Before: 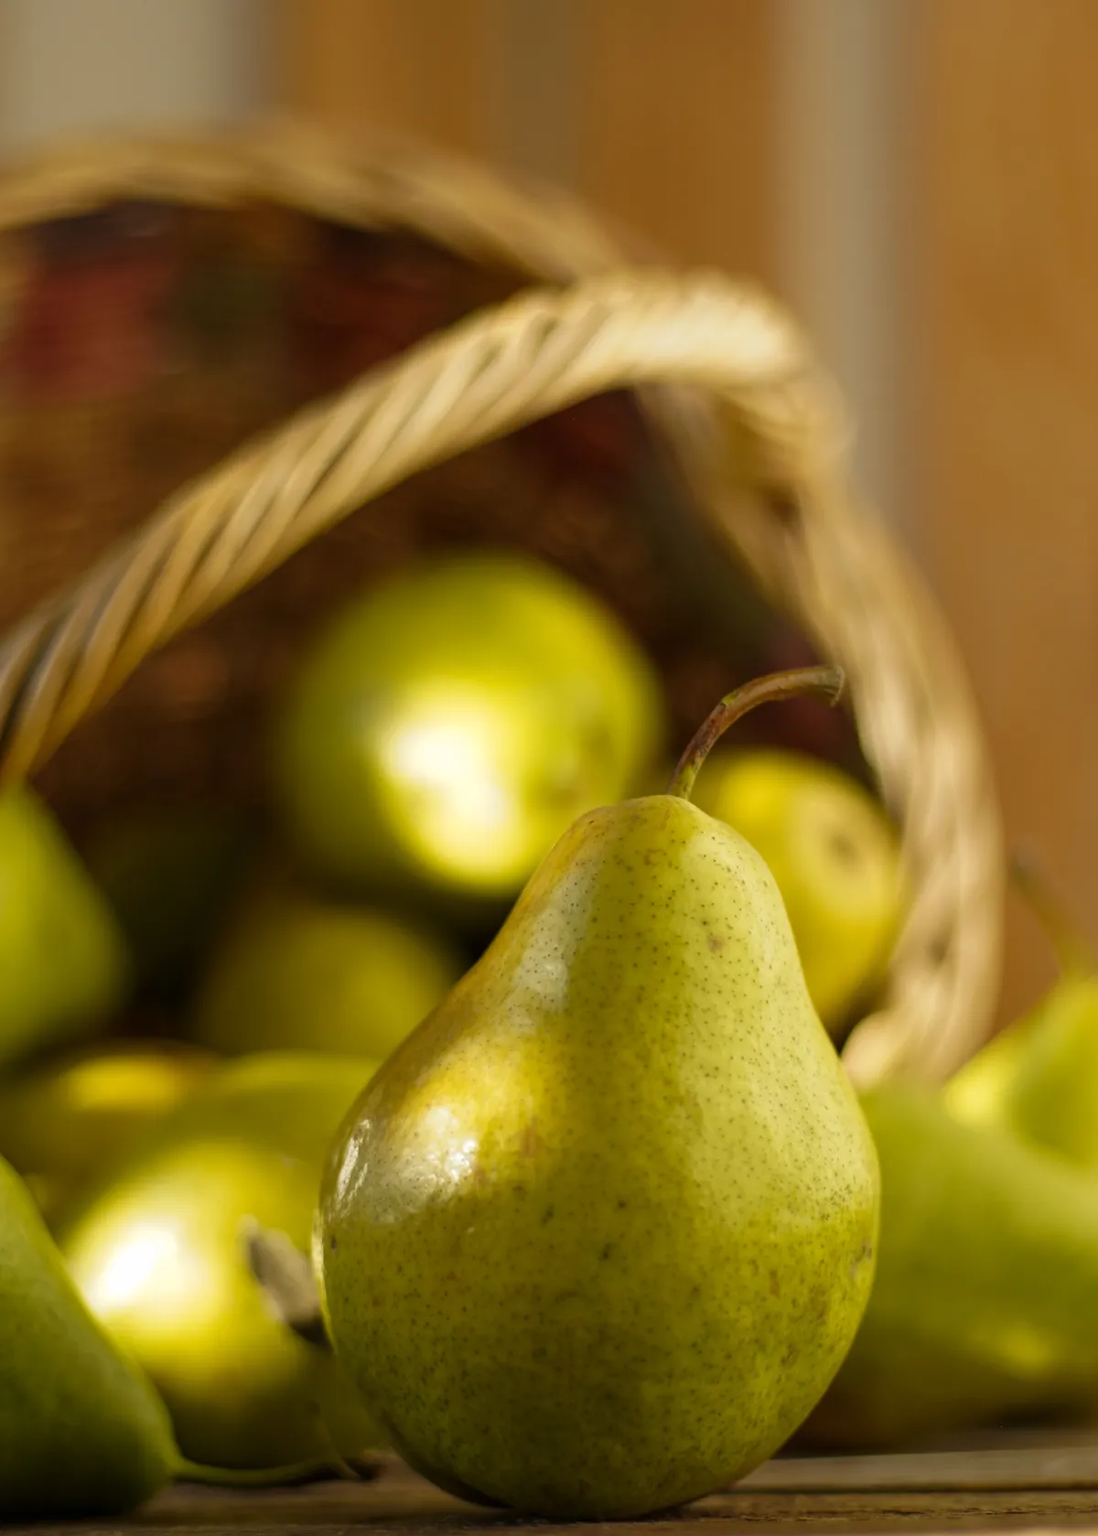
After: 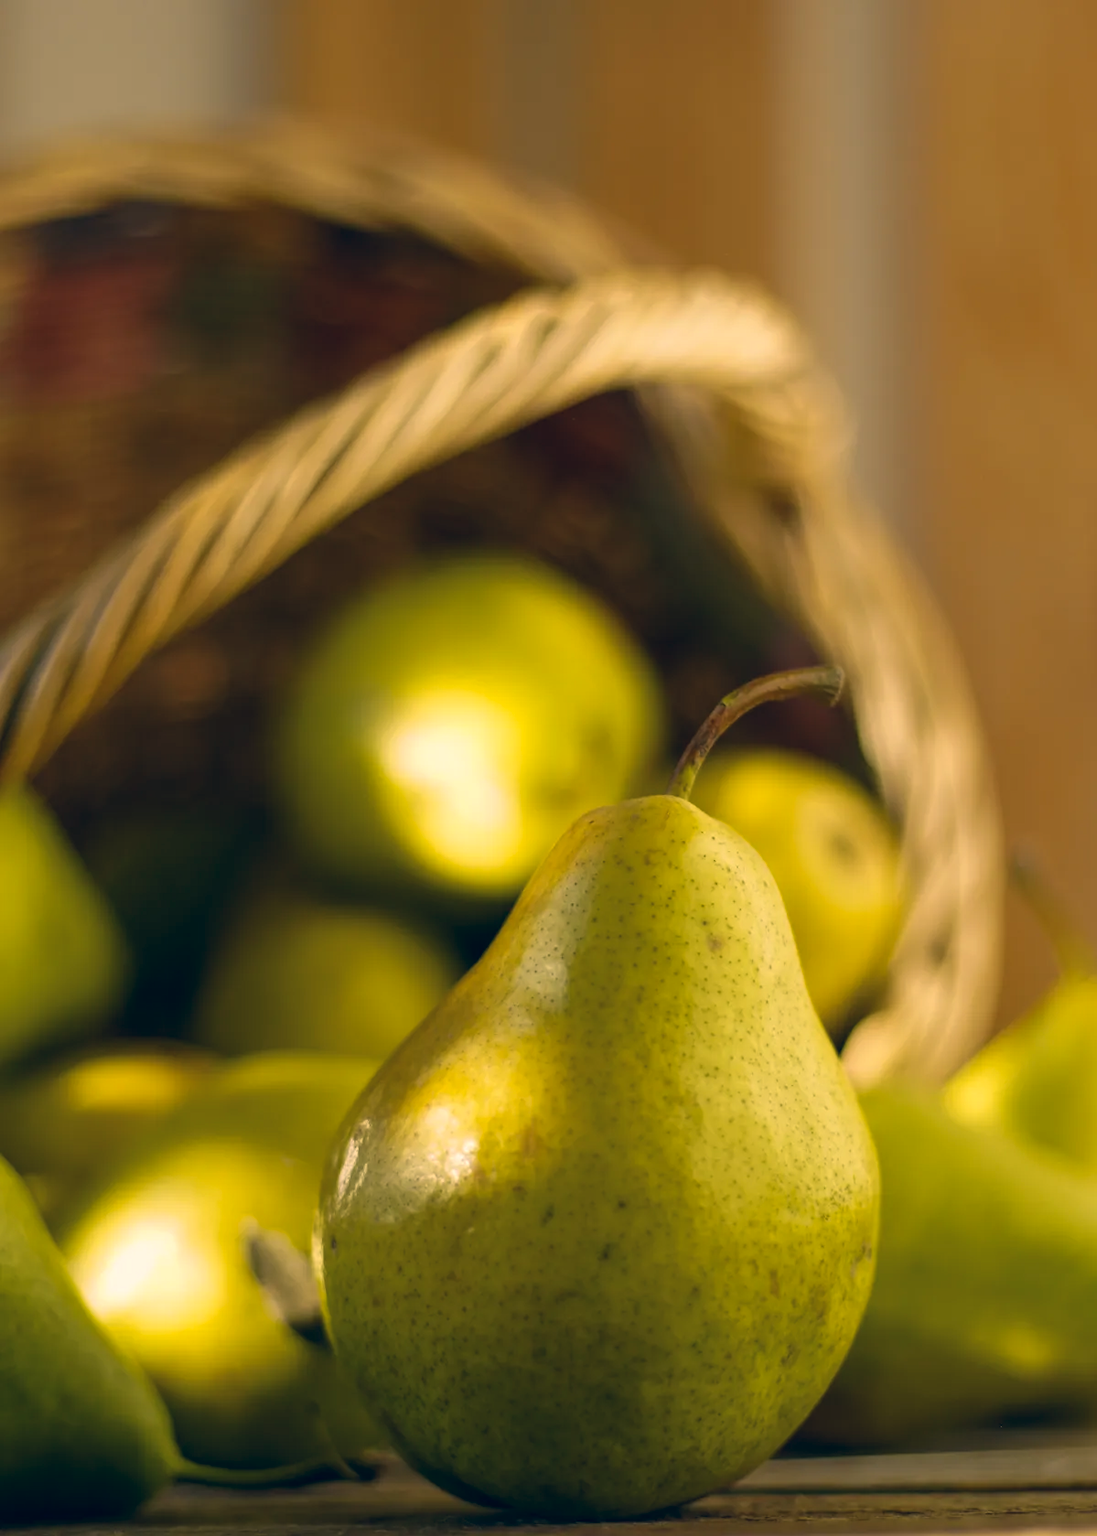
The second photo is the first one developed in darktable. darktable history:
color correction: highlights a* 10.36, highlights b* 14.32, shadows a* -10.29, shadows b* -14.8
